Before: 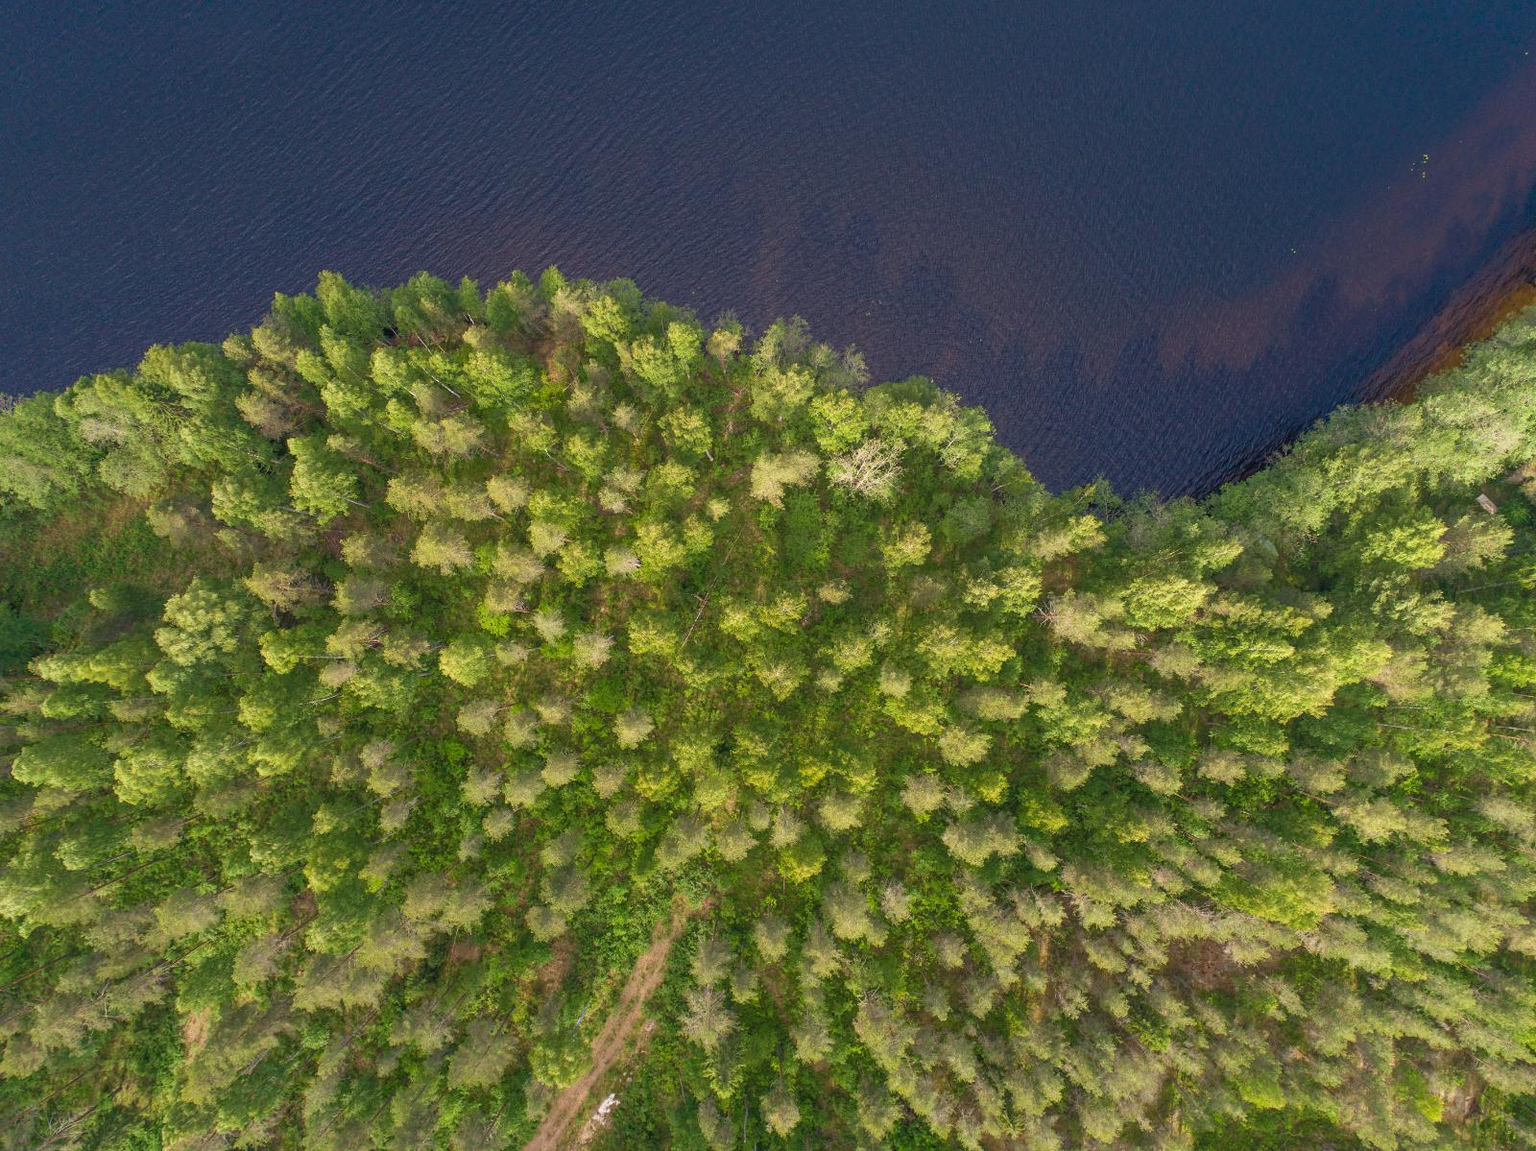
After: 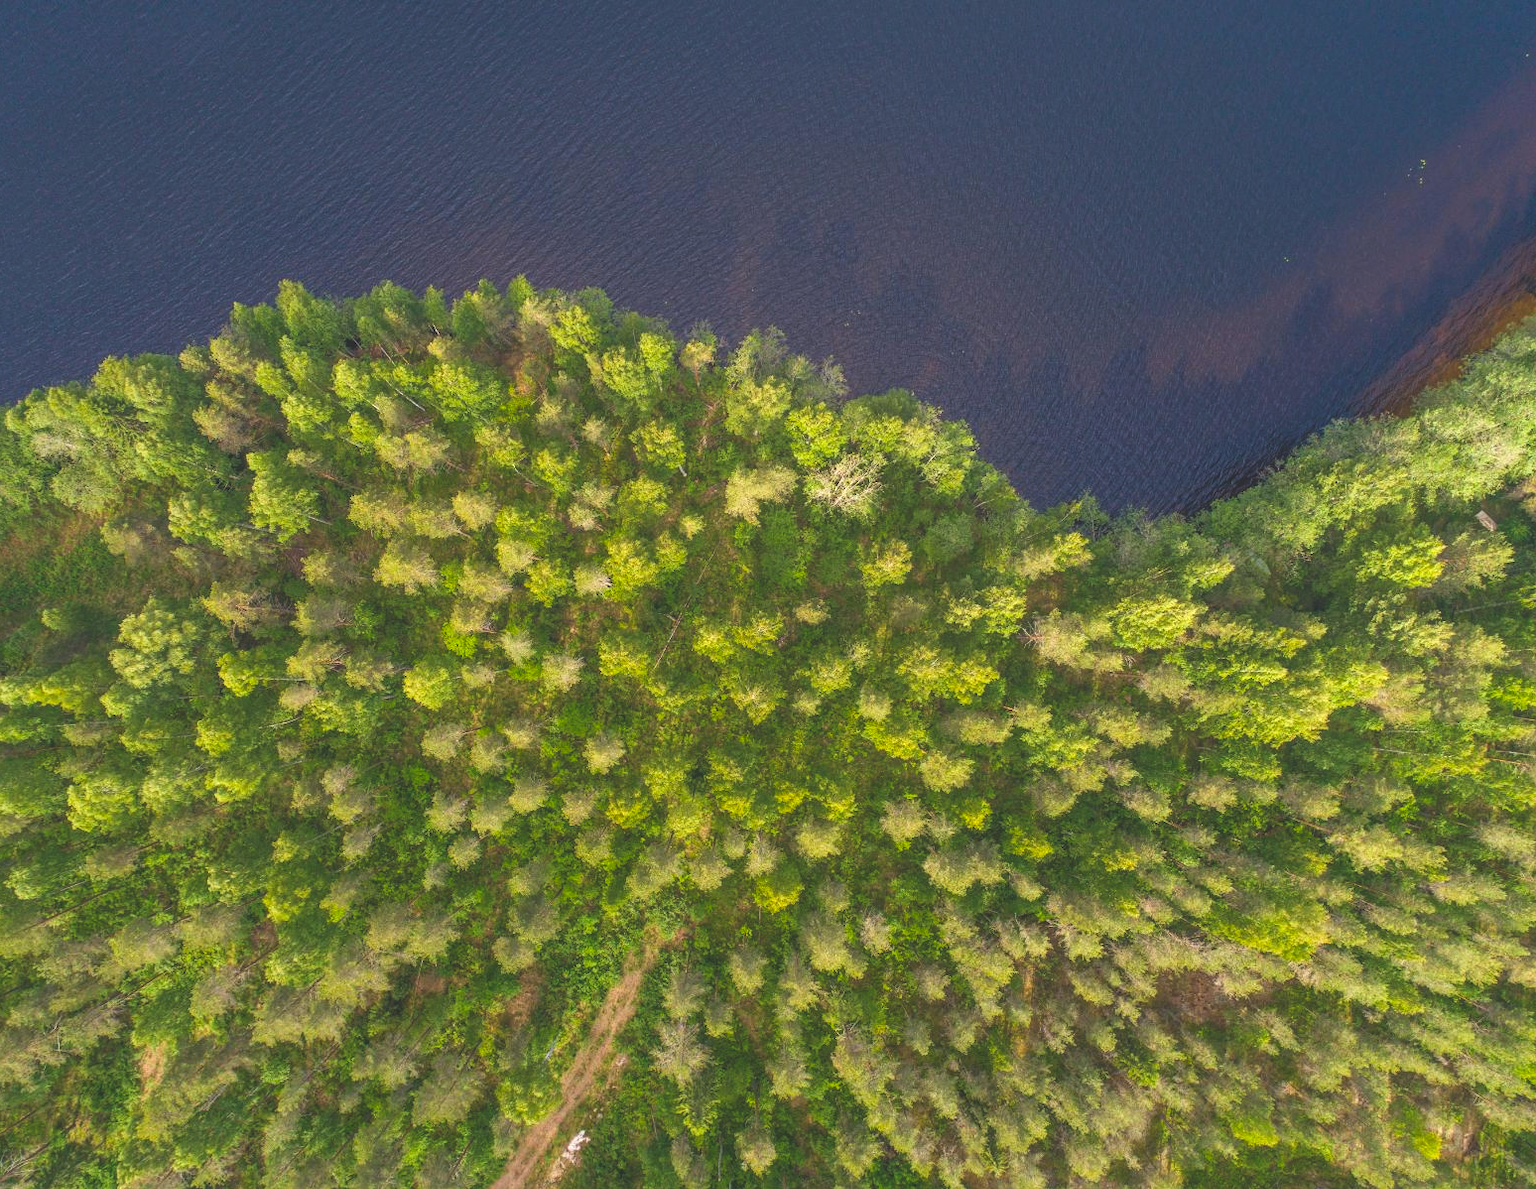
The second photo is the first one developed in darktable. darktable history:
exposure: black level correction -0.03, compensate highlight preservation false
crop and rotate: left 3.238%
local contrast: on, module defaults
color balance rgb: perceptual saturation grading › global saturation 20%, global vibrance 20%
